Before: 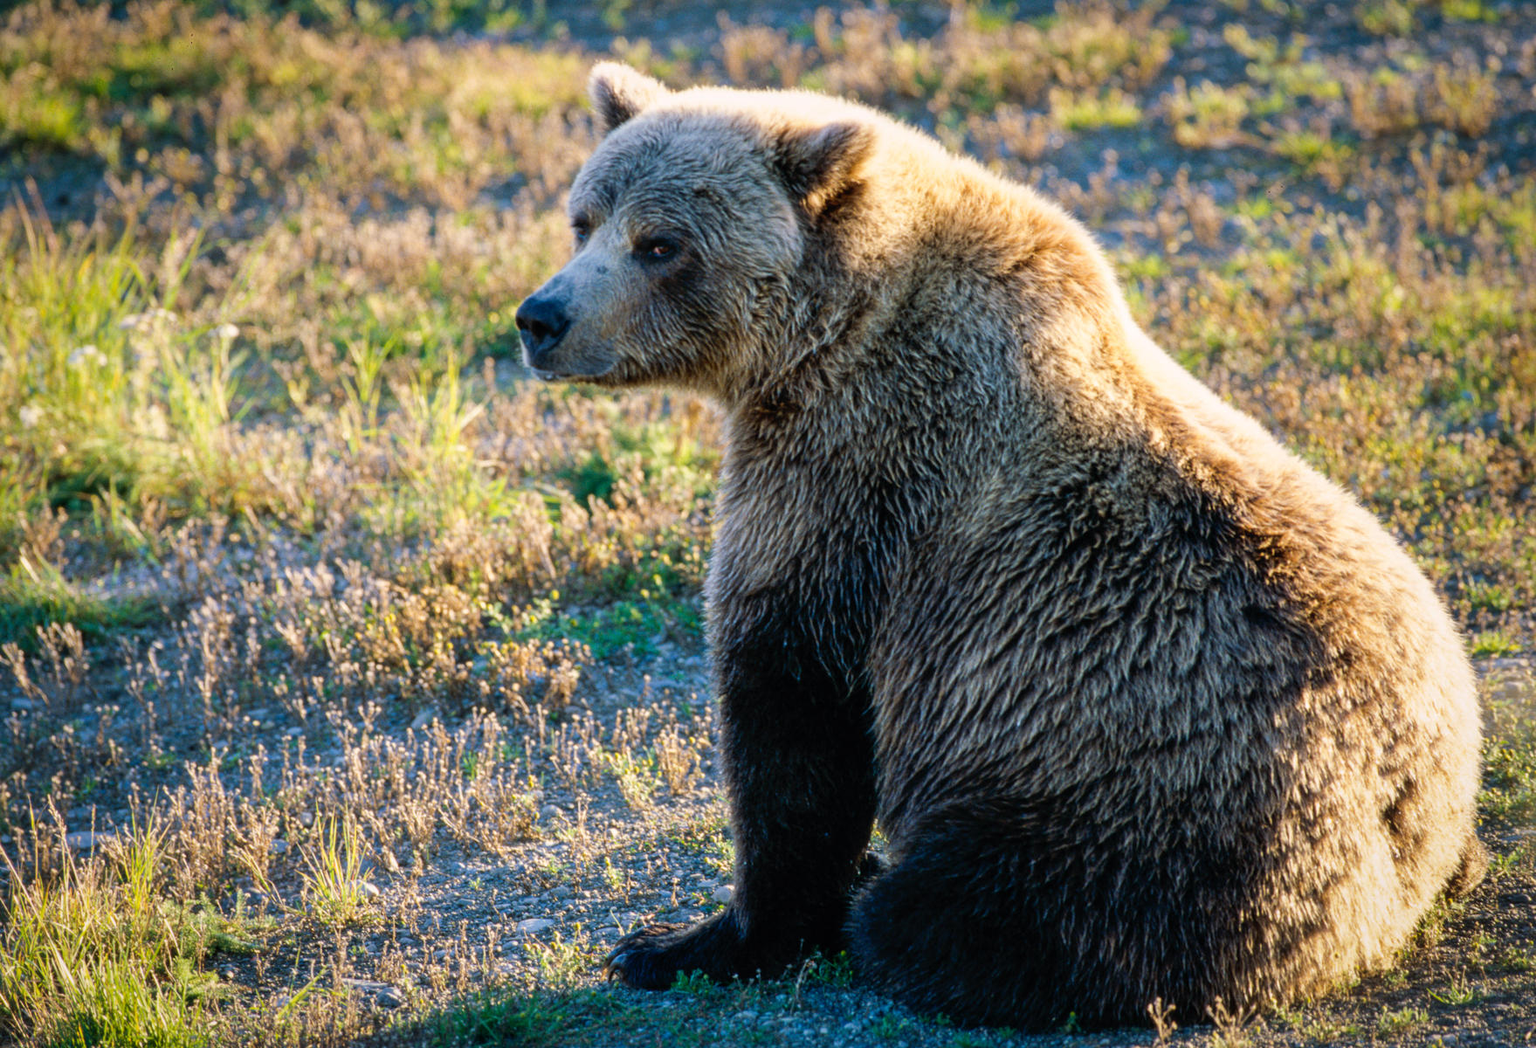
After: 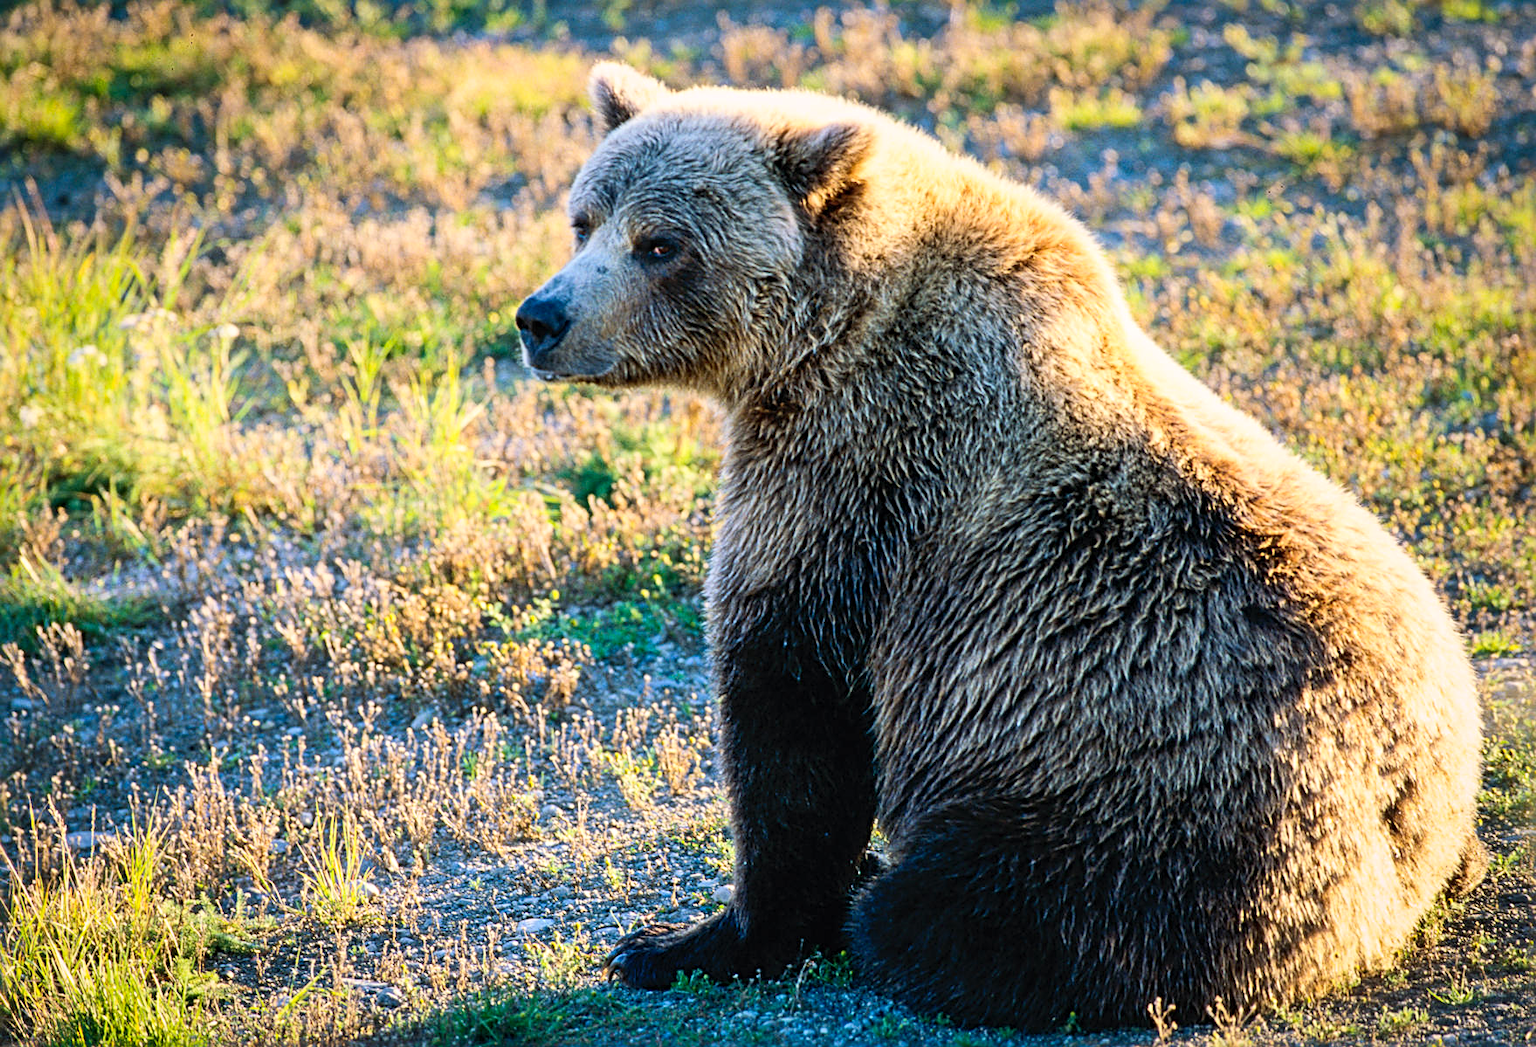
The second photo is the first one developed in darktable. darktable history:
contrast brightness saturation: contrast 0.197, brightness 0.155, saturation 0.216
sharpen: radius 3.129
